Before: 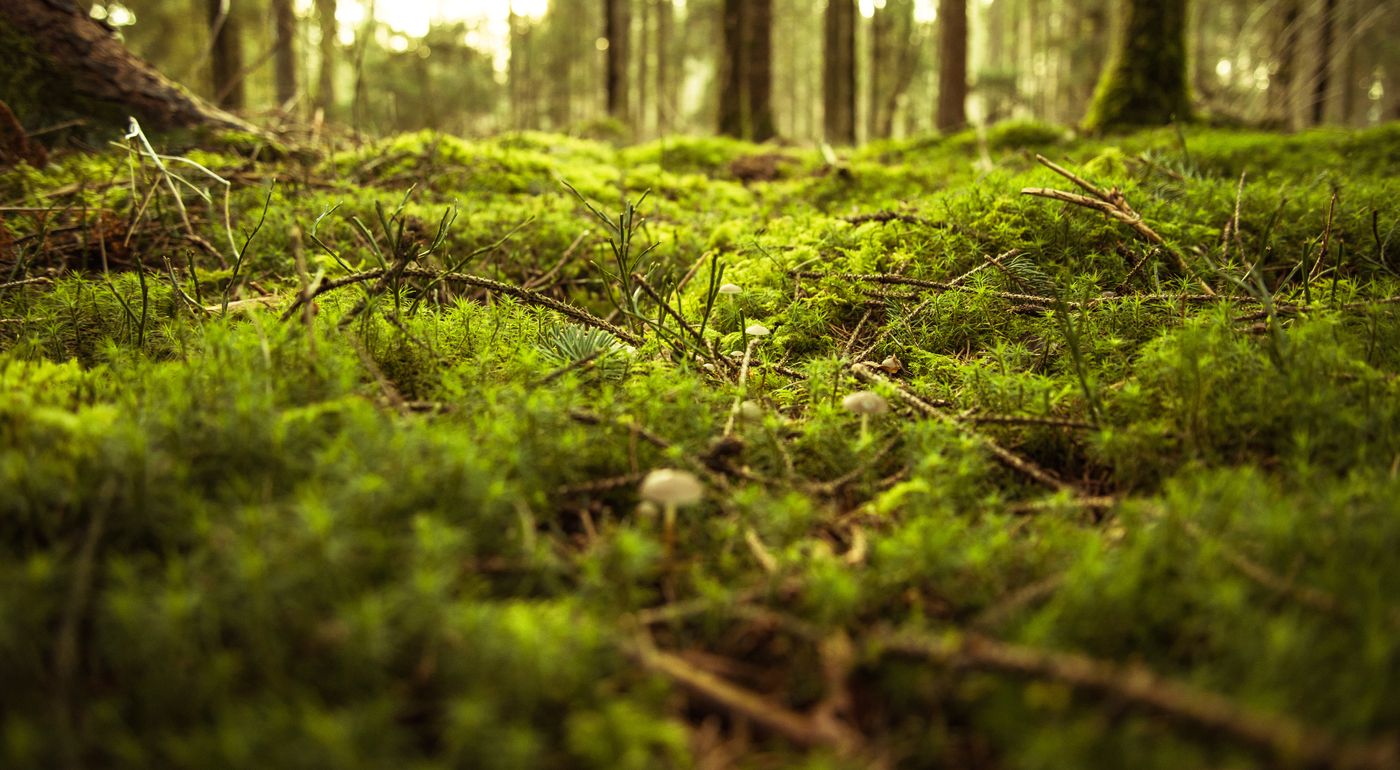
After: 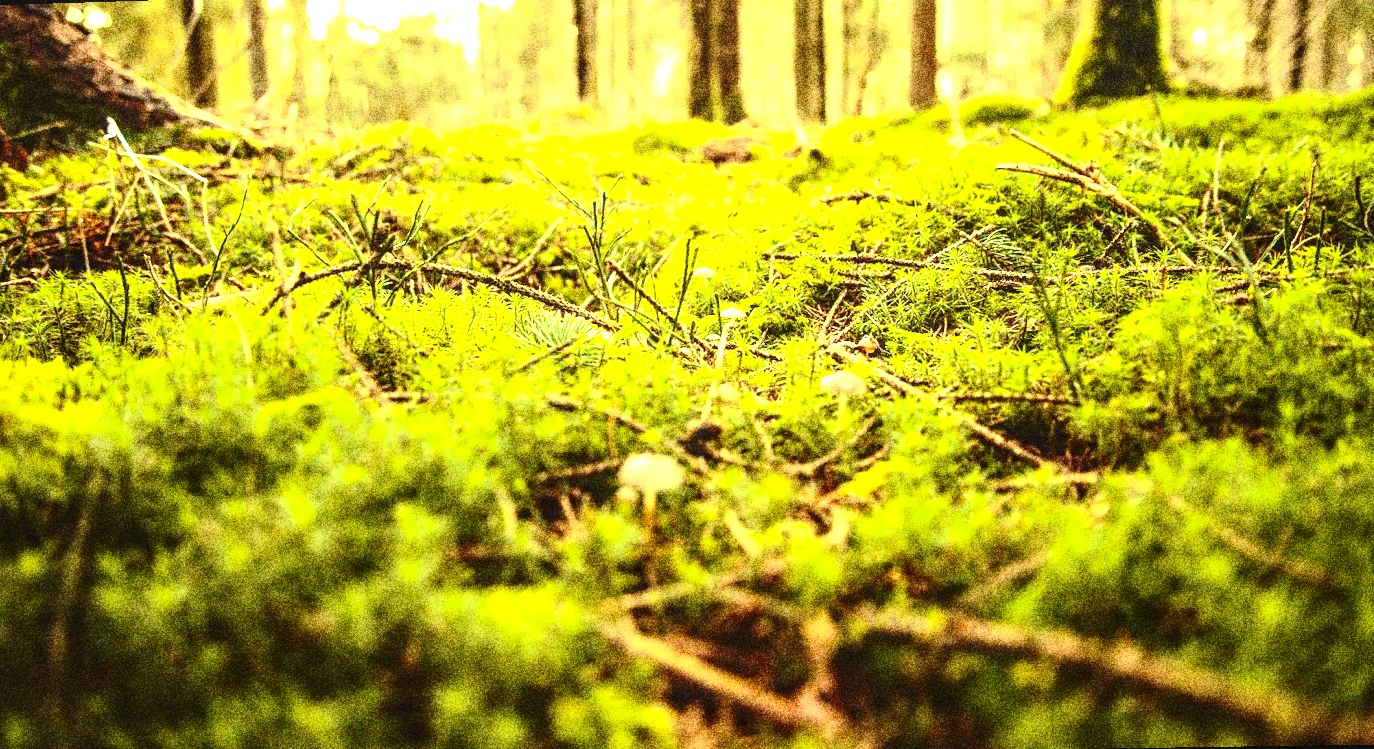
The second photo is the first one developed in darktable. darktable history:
contrast brightness saturation: contrast 0.28
rotate and perspective: rotation -1.32°, lens shift (horizontal) -0.031, crop left 0.015, crop right 0.985, crop top 0.047, crop bottom 0.982
base curve: curves: ch0 [(0, 0) (0.073, 0.04) (0.157, 0.139) (0.492, 0.492) (0.758, 0.758) (1, 1)], preserve colors none
color balance: mode lift, gamma, gain (sRGB)
white balance: red 0.98, blue 1.034
exposure: exposure 2.04 EV, compensate highlight preservation false
local contrast: detail 110%
grain: coarseness 30.02 ISO, strength 100%
